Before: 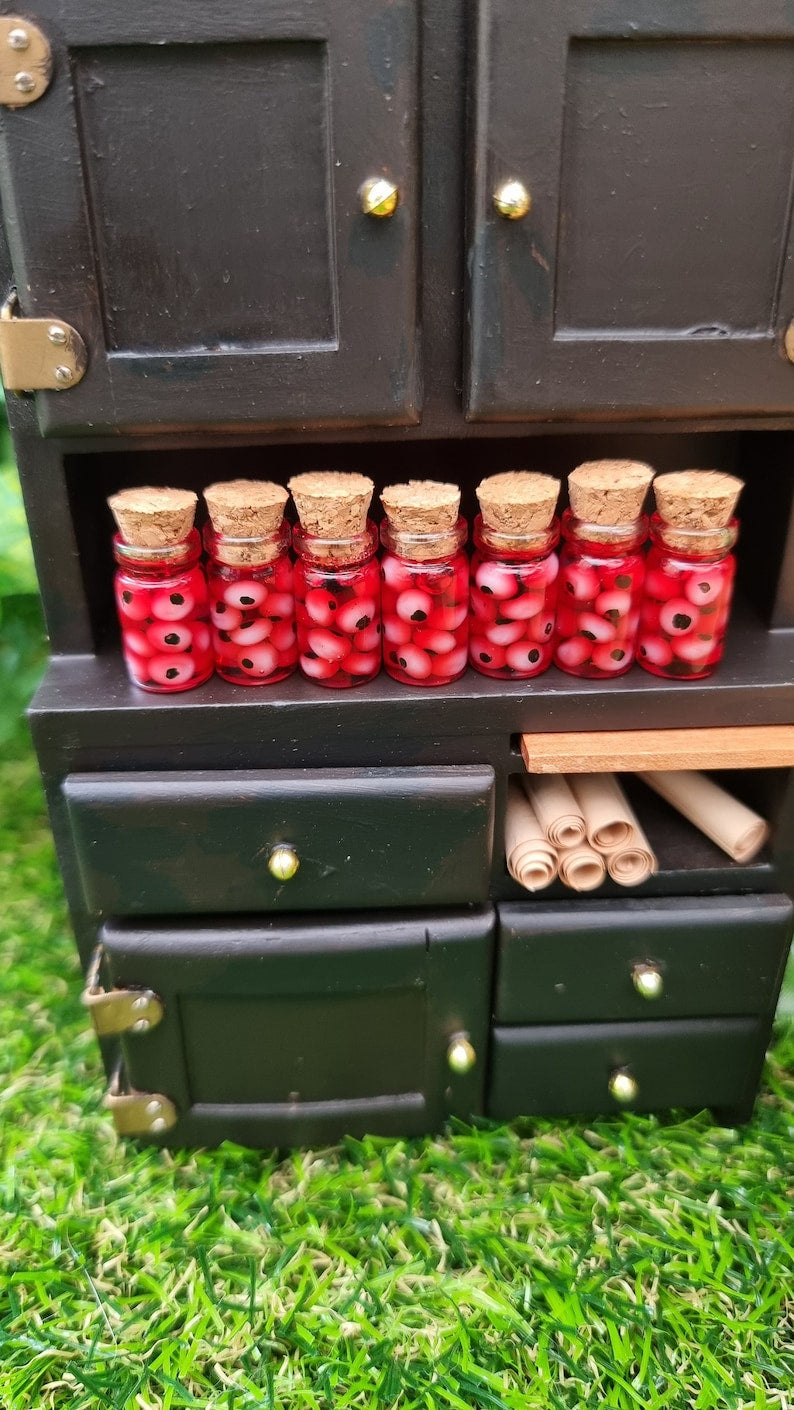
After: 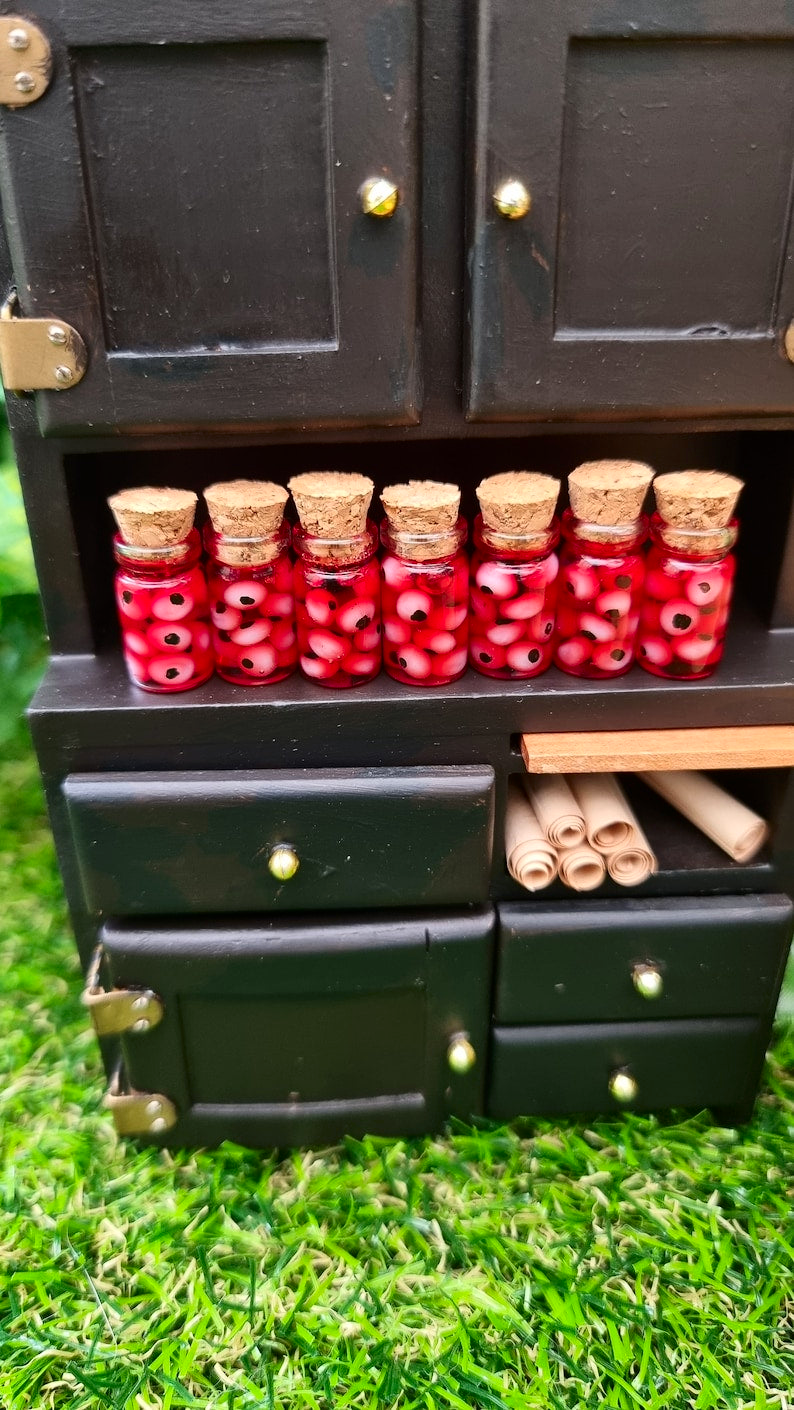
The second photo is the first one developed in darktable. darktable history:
contrast brightness saturation: contrast 0.151, brightness -0.014, saturation 0.102
